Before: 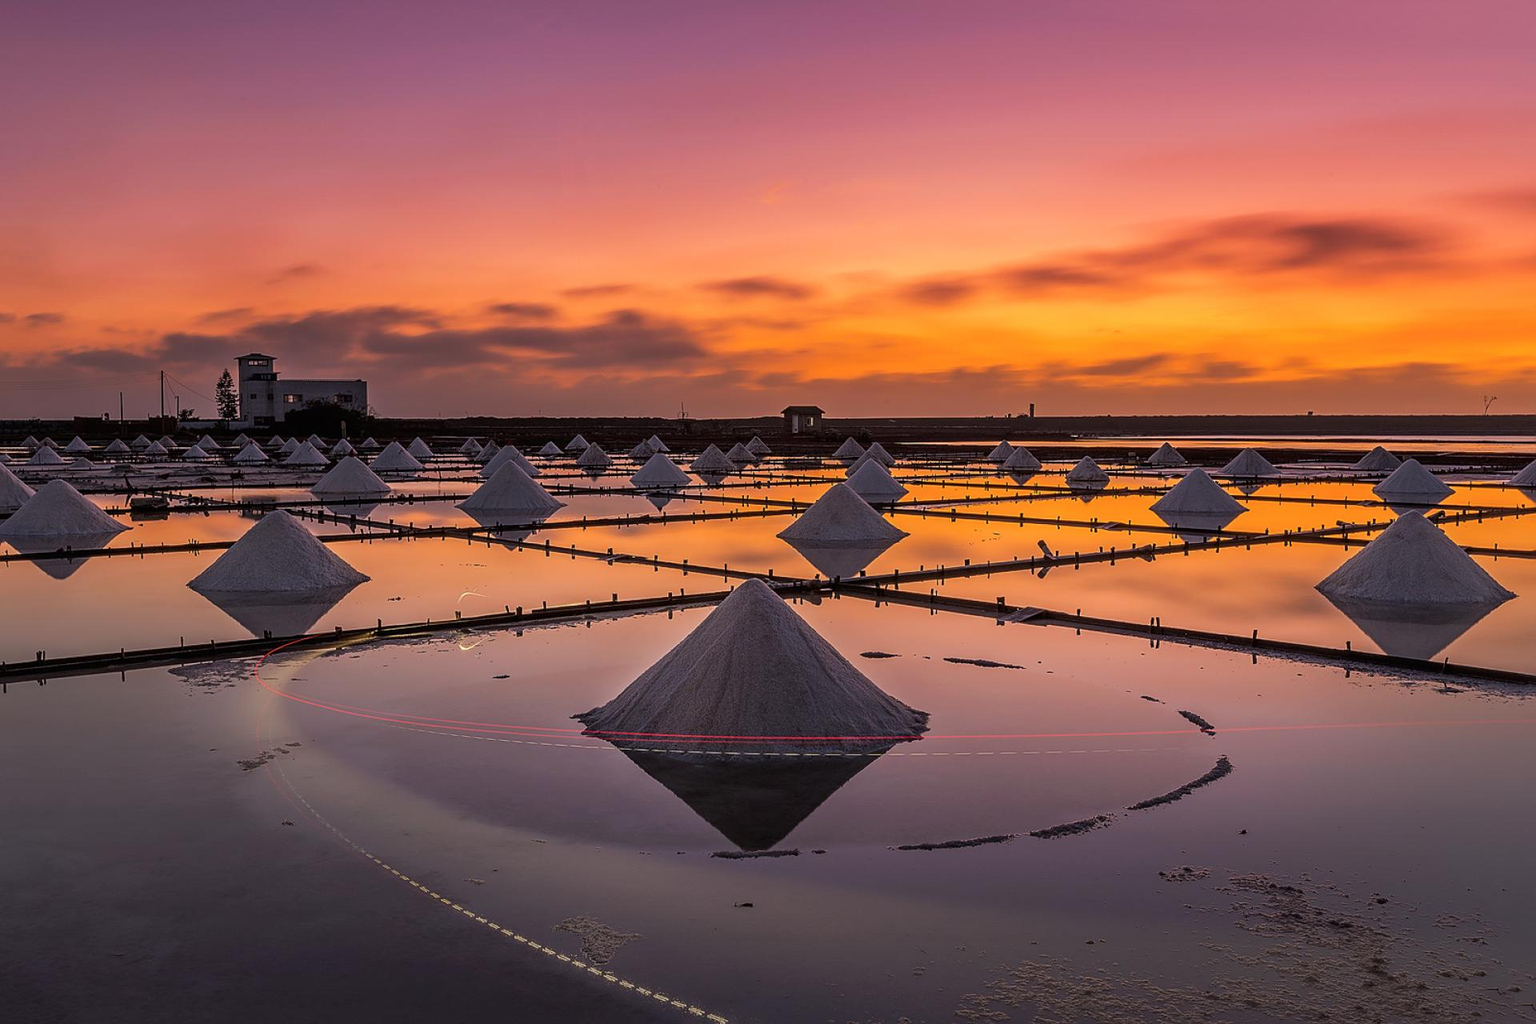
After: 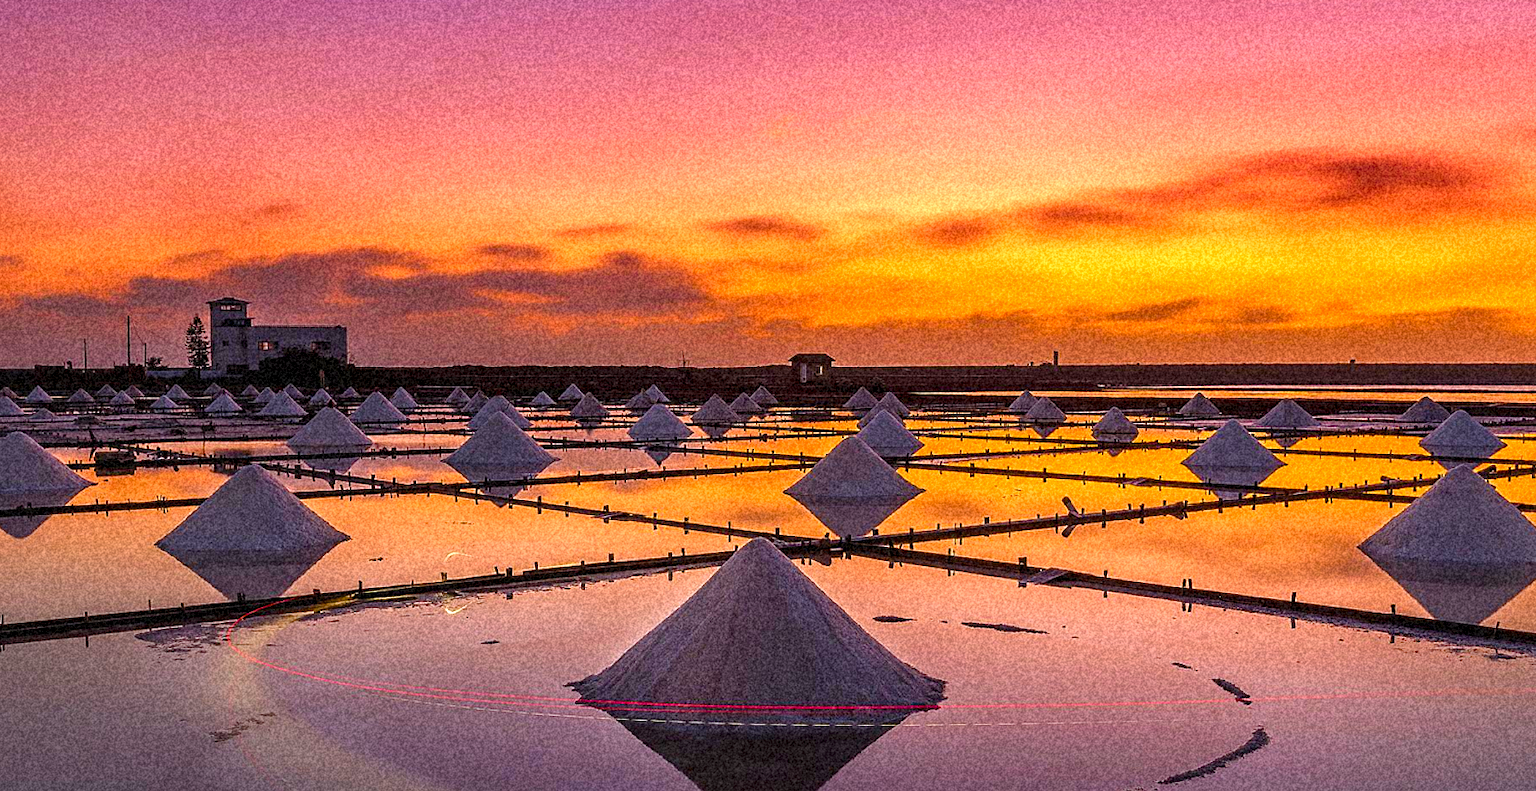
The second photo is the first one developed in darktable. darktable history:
crop: left 2.737%, top 7.287%, right 3.421%, bottom 20.179%
grain: coarseness 46.9 ISO, strength 50.21%, mid-tones bias 0%
color balance rgb: linear chroma grading › shadows -2.2%, linear chroma grading › highlights -15%, linear chroma grading › global chroma -10%, linear chroma grading › mid-tones -10%, perceptual saturation grading › global saturation 45%, perceptual saturation grading › highlights -50%, perceptual saturation grading › shadows 30%, perceptual brilliance grading › global brilliance 18%, global vibrance 45%
